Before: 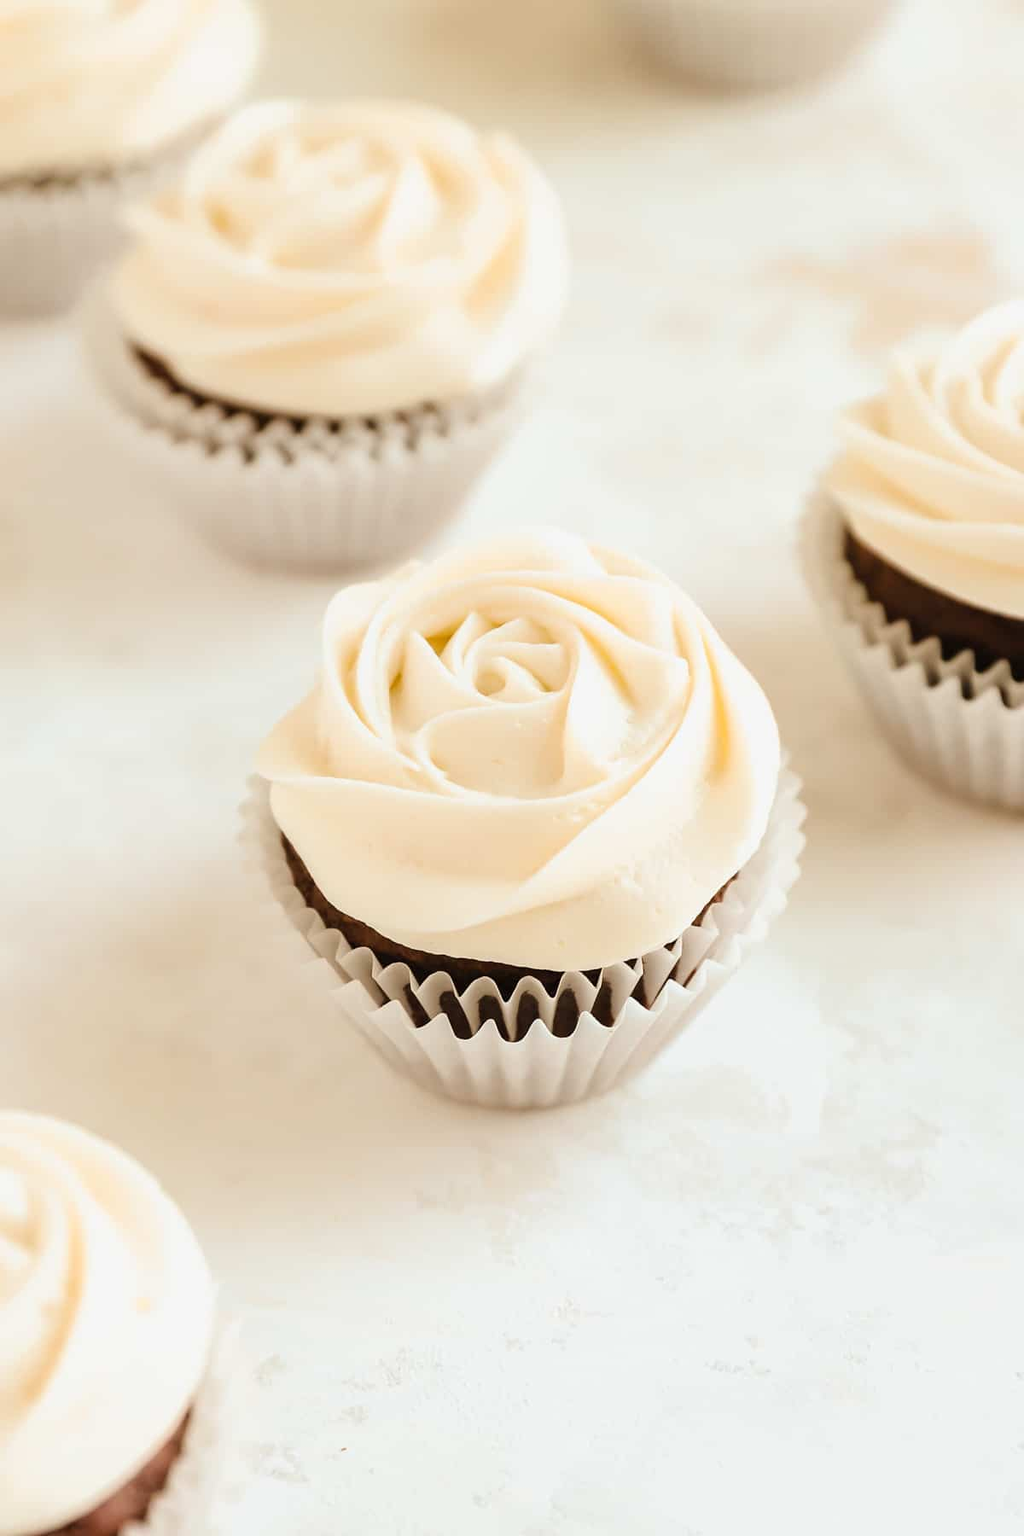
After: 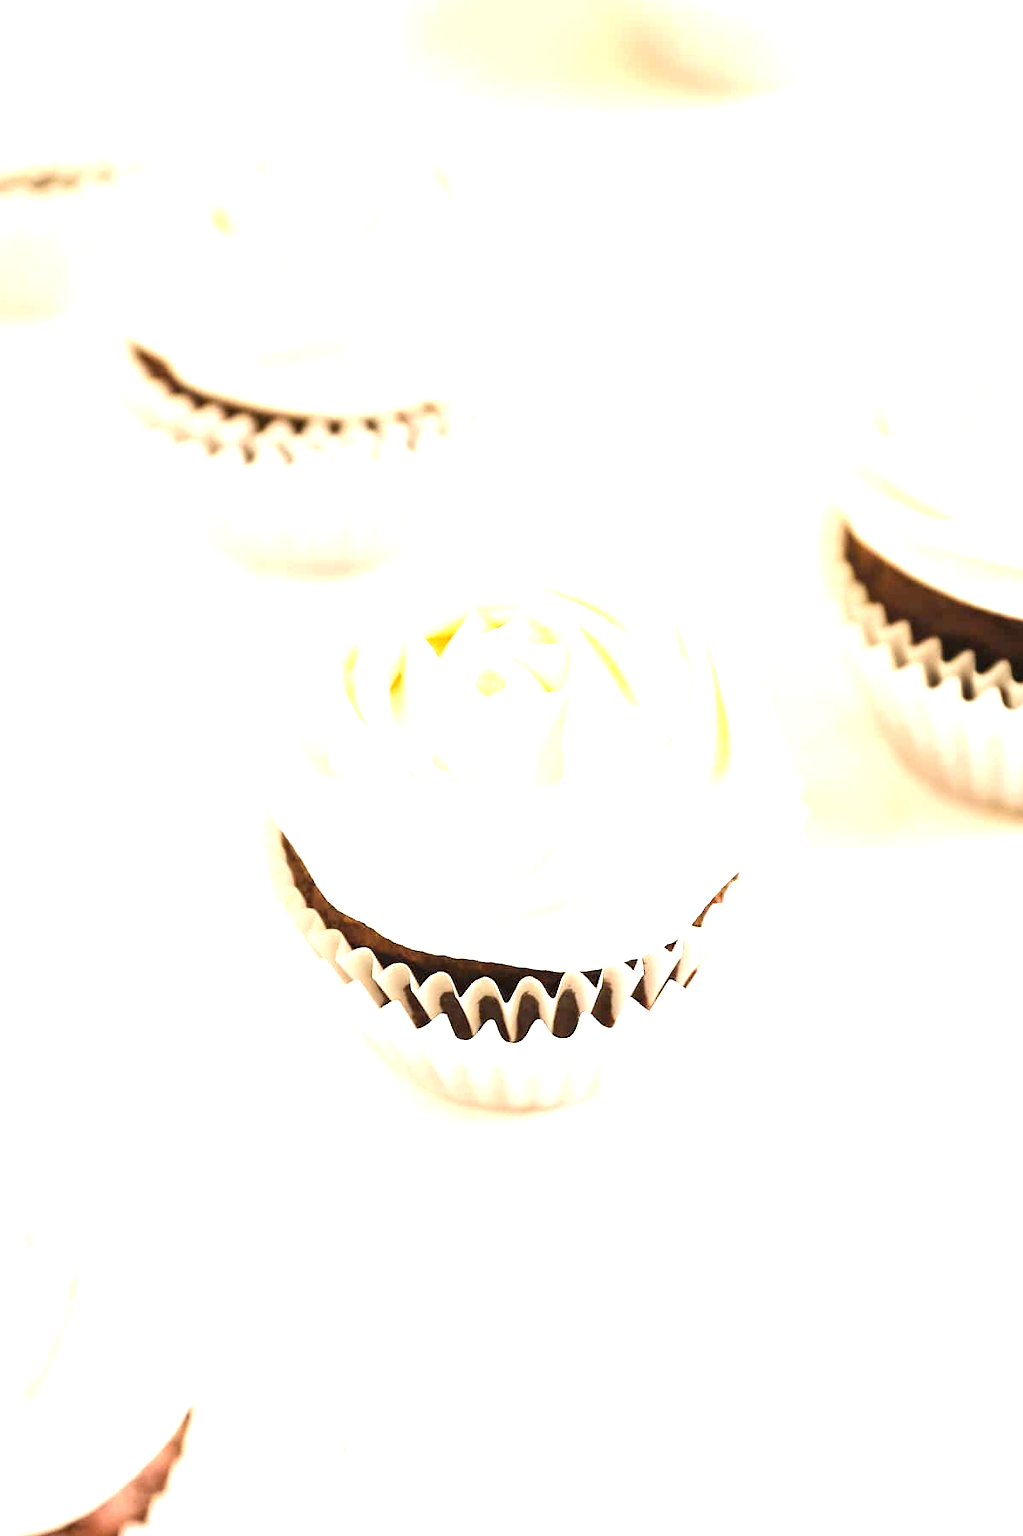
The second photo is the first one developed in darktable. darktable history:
exposure: black level correction 0, exposure 1.4 EV, compensate highlight preservation false
